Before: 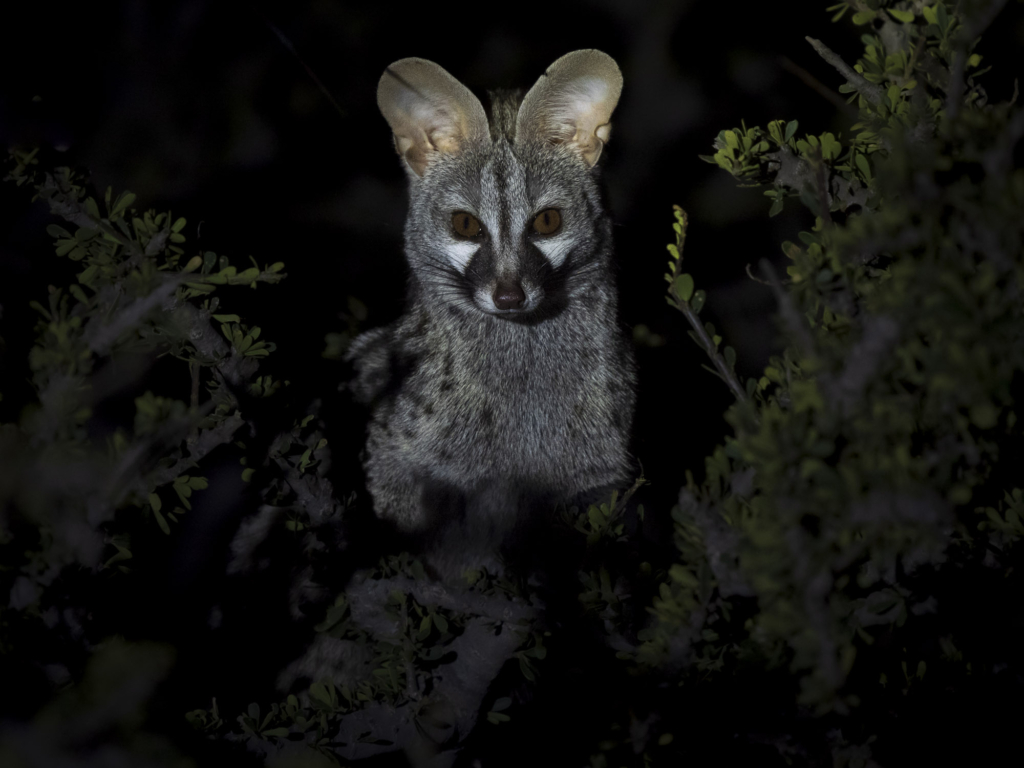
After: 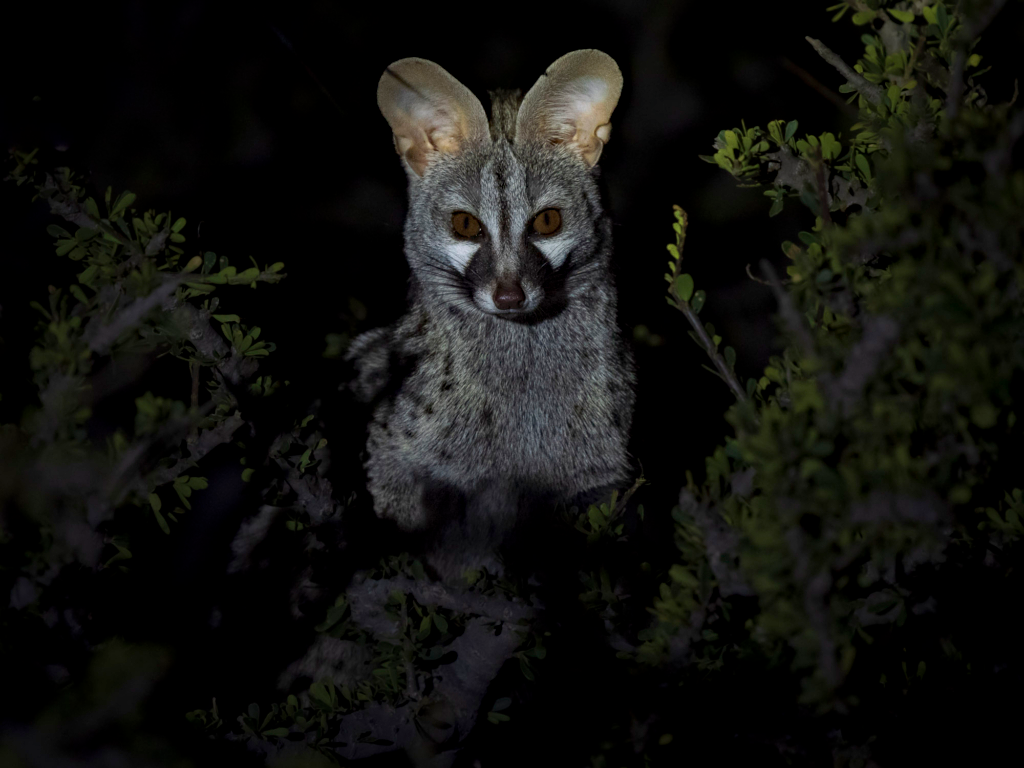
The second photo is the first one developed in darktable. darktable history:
haze removal: adaptive false
color balance rgb: contrast -10%
